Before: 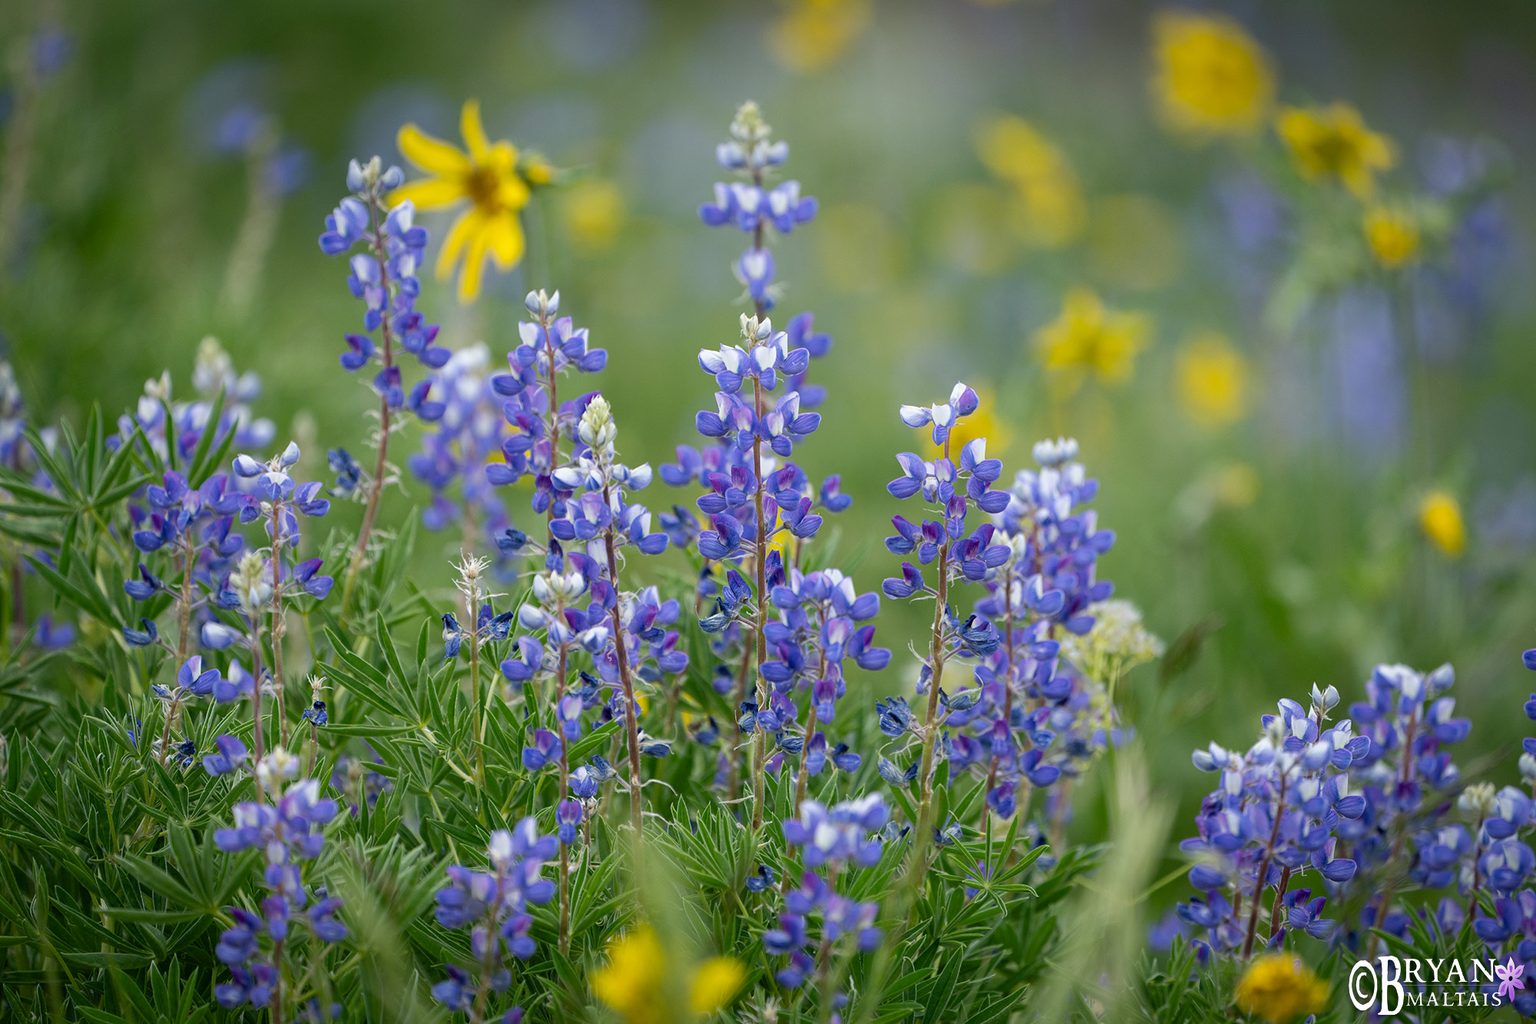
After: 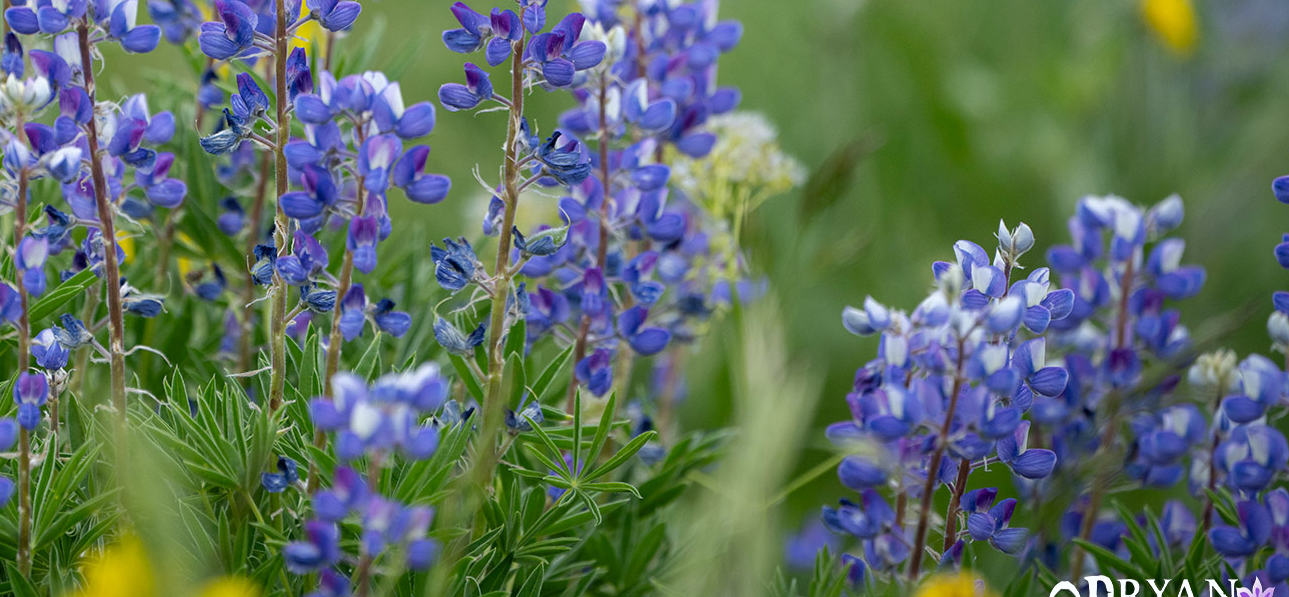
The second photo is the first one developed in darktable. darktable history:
white balance: red 0.982, blue 1.018
crop and rotate: left 35.509%, top 50.238%, bottom 4.934%
